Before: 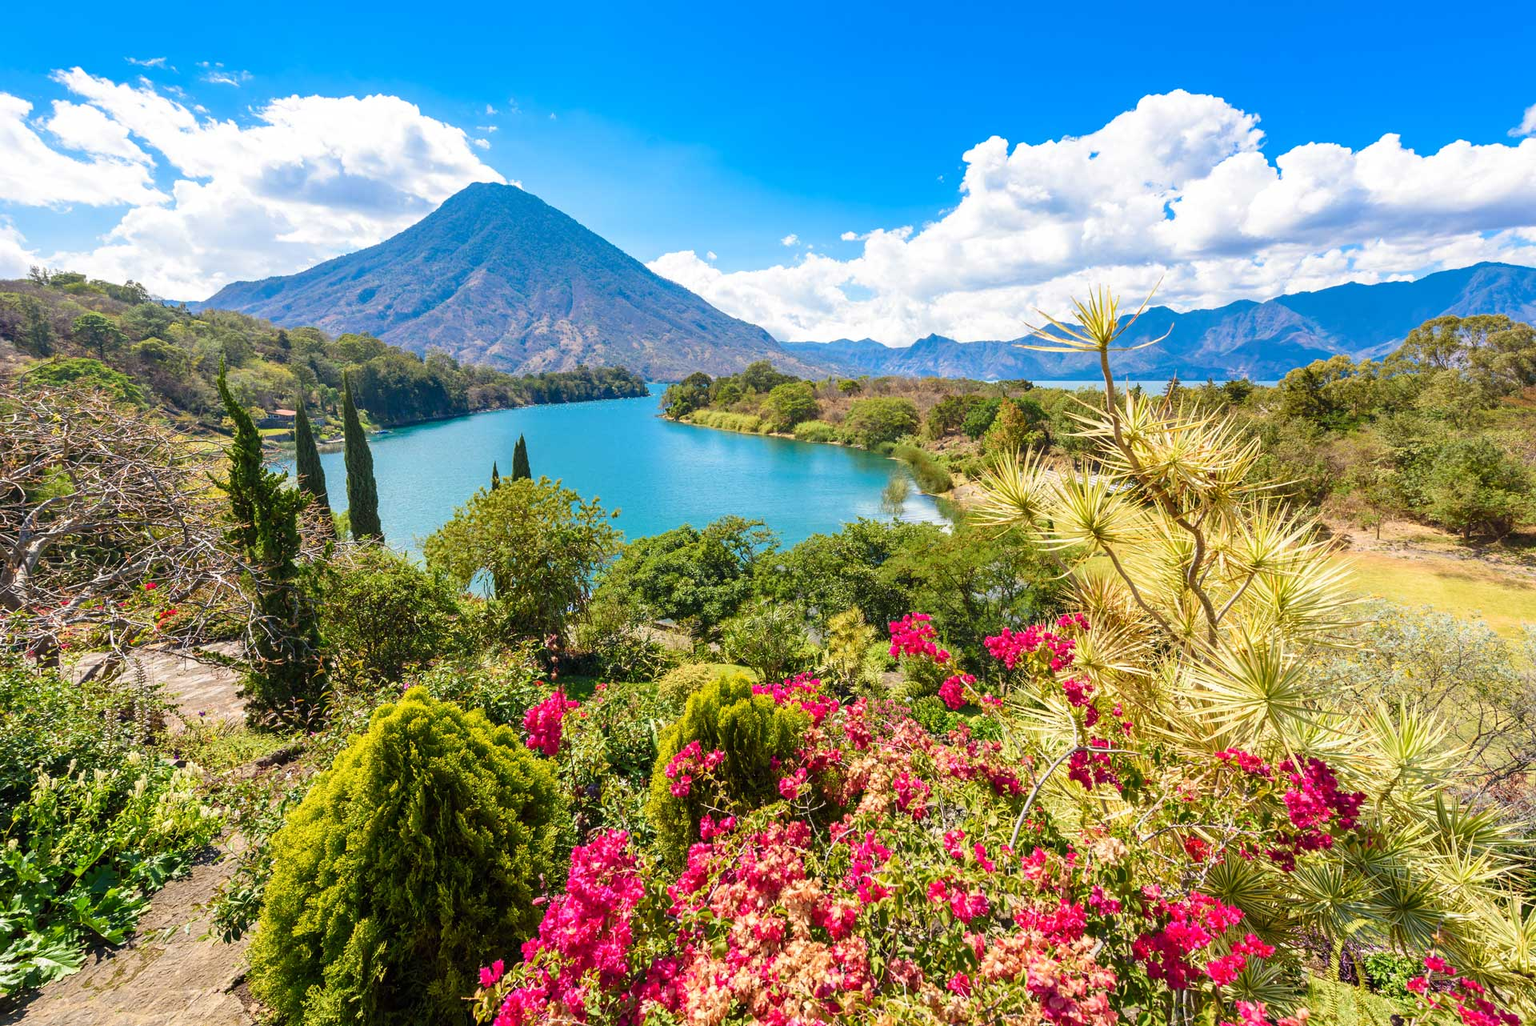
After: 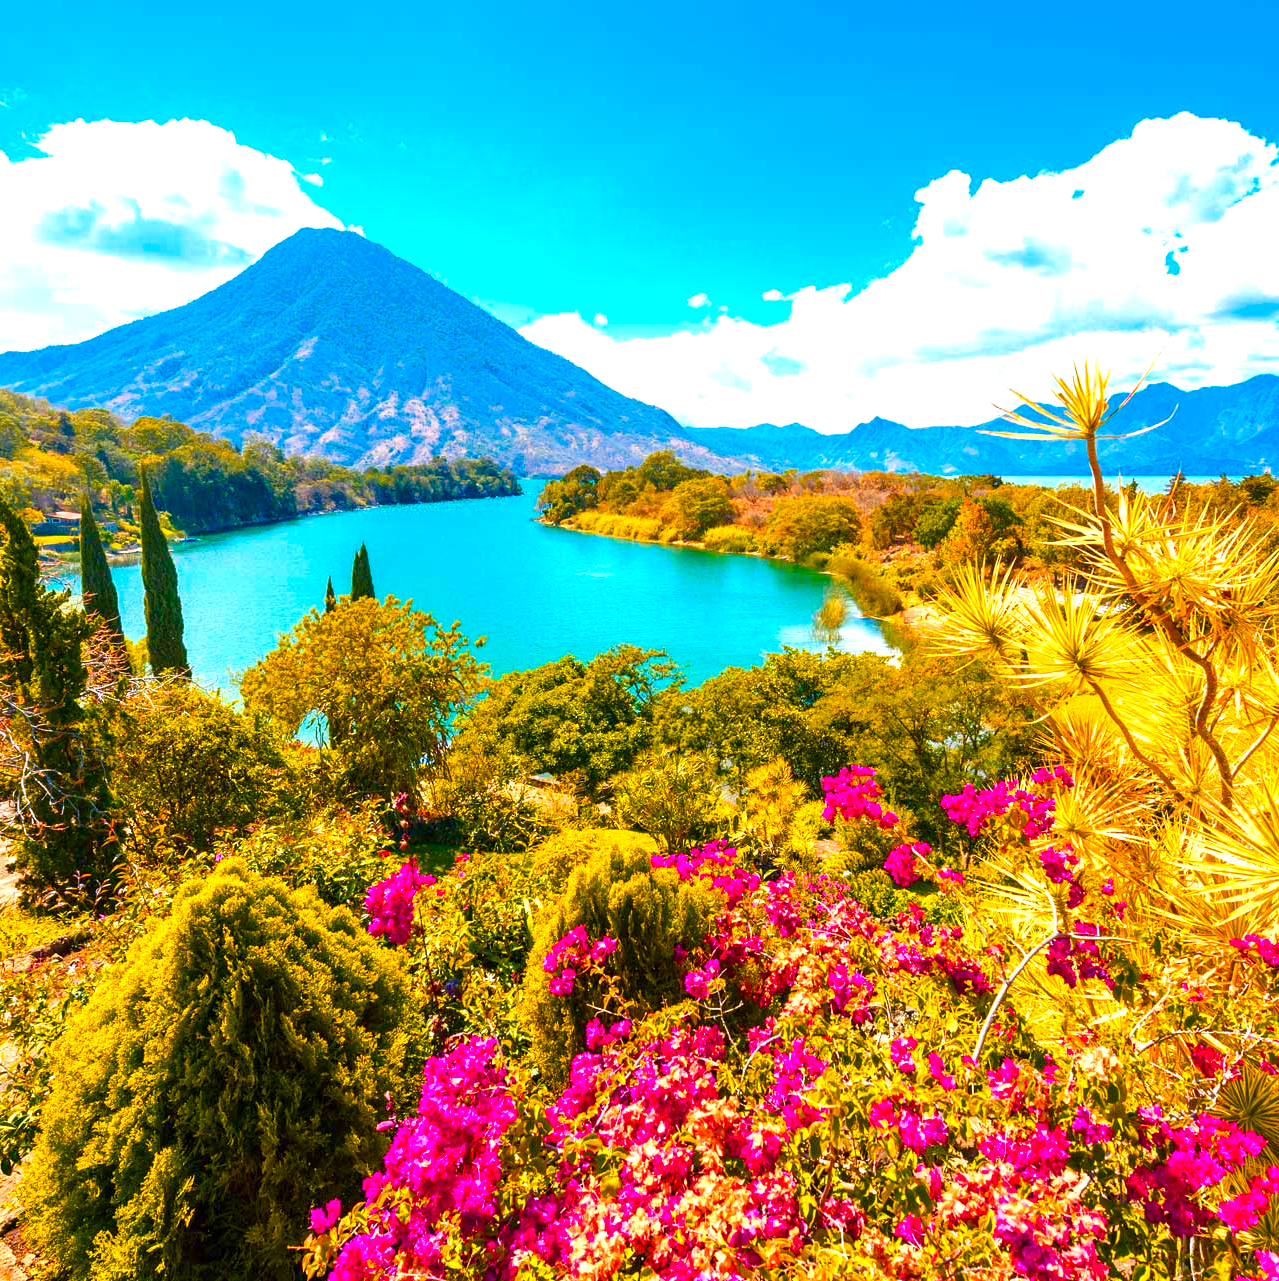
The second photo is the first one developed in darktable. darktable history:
crop and rotate: left 15.055%, right 18.278%
color zones: curves: ch1 [(0.239, 0.552) (0.75, 0.5)]; ch2 [(0.25, 0.462) (0.749, 0.457)], mix 25.94%
color balance rgb: linear chroma grading › global chroma 25%, perceptual saturation grading › global saturation 45%, perceptual saturation grading › highlights -50%, perceptual saturation grading › shadows 30%, perceptual brilliance grading › global brilliance 18%, global vibrance 40%
